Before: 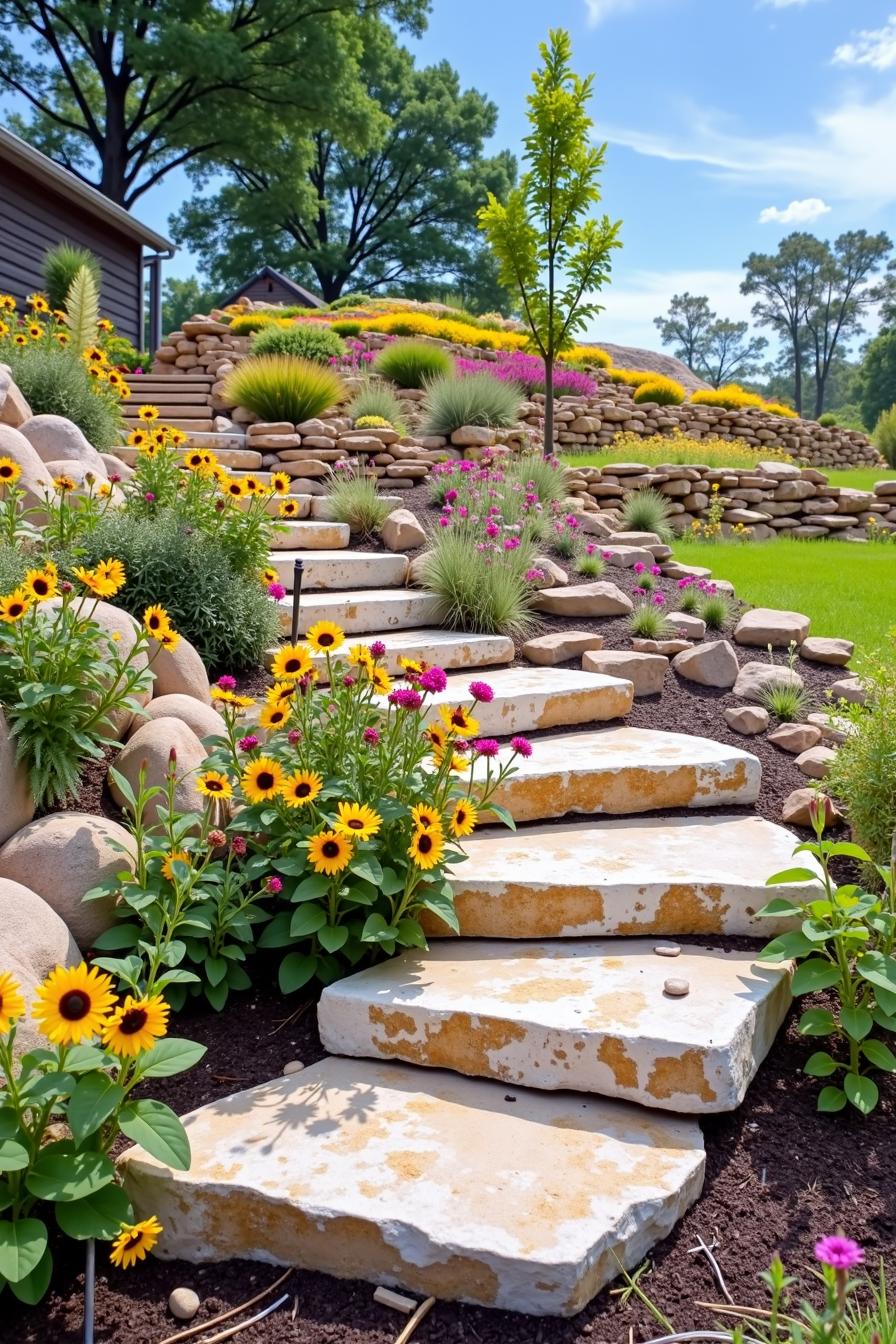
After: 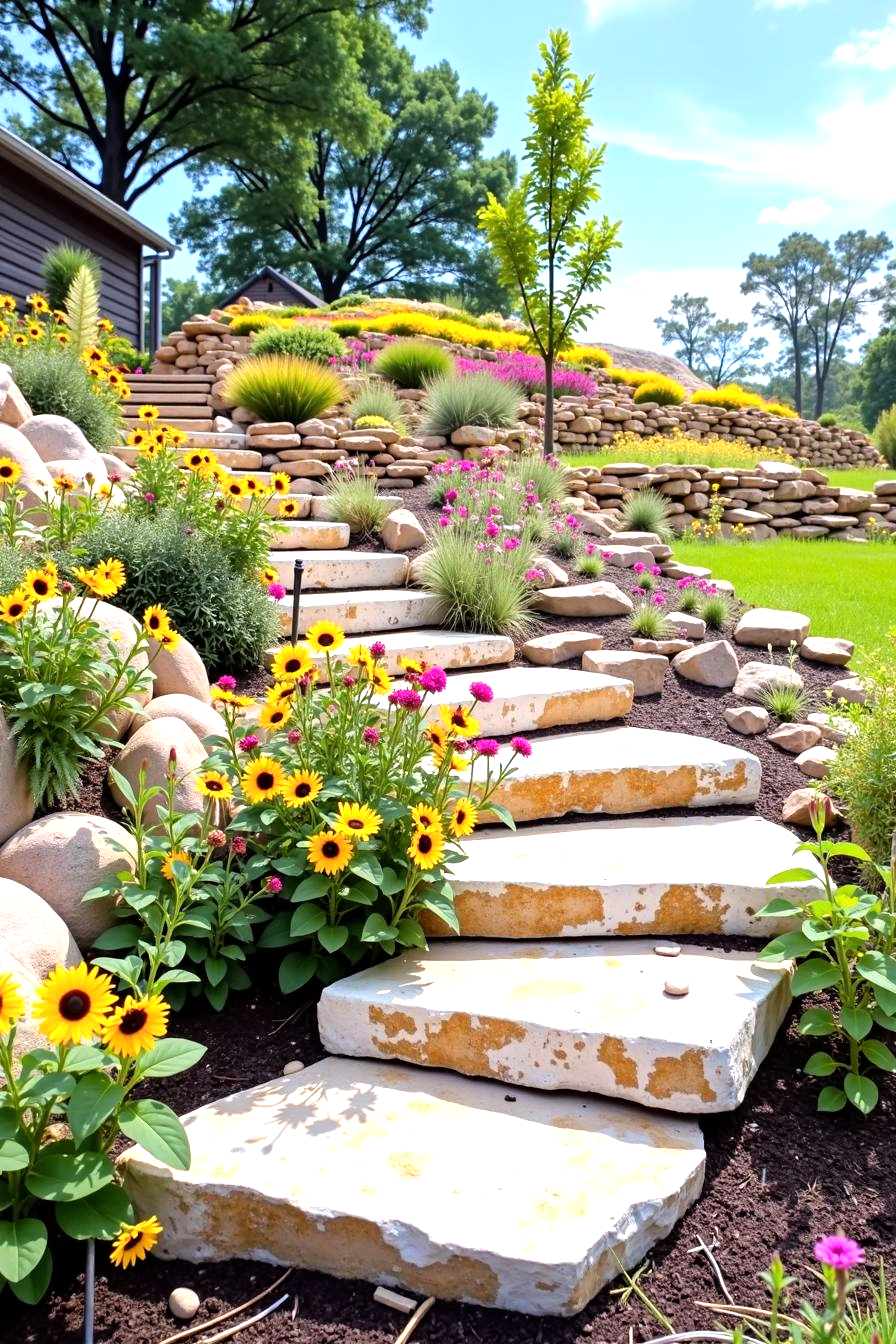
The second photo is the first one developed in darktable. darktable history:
tone equalizer: -8 EV -0.716 EV, -7 EV -0.702 EV, -6 EV -0.639 EV, -5 EV -0.381 EV, -3 EV 0.369 EV, -2 EV 0.6 EV, -1 EV 0.682 EV, +0 EV 0.73 EV
